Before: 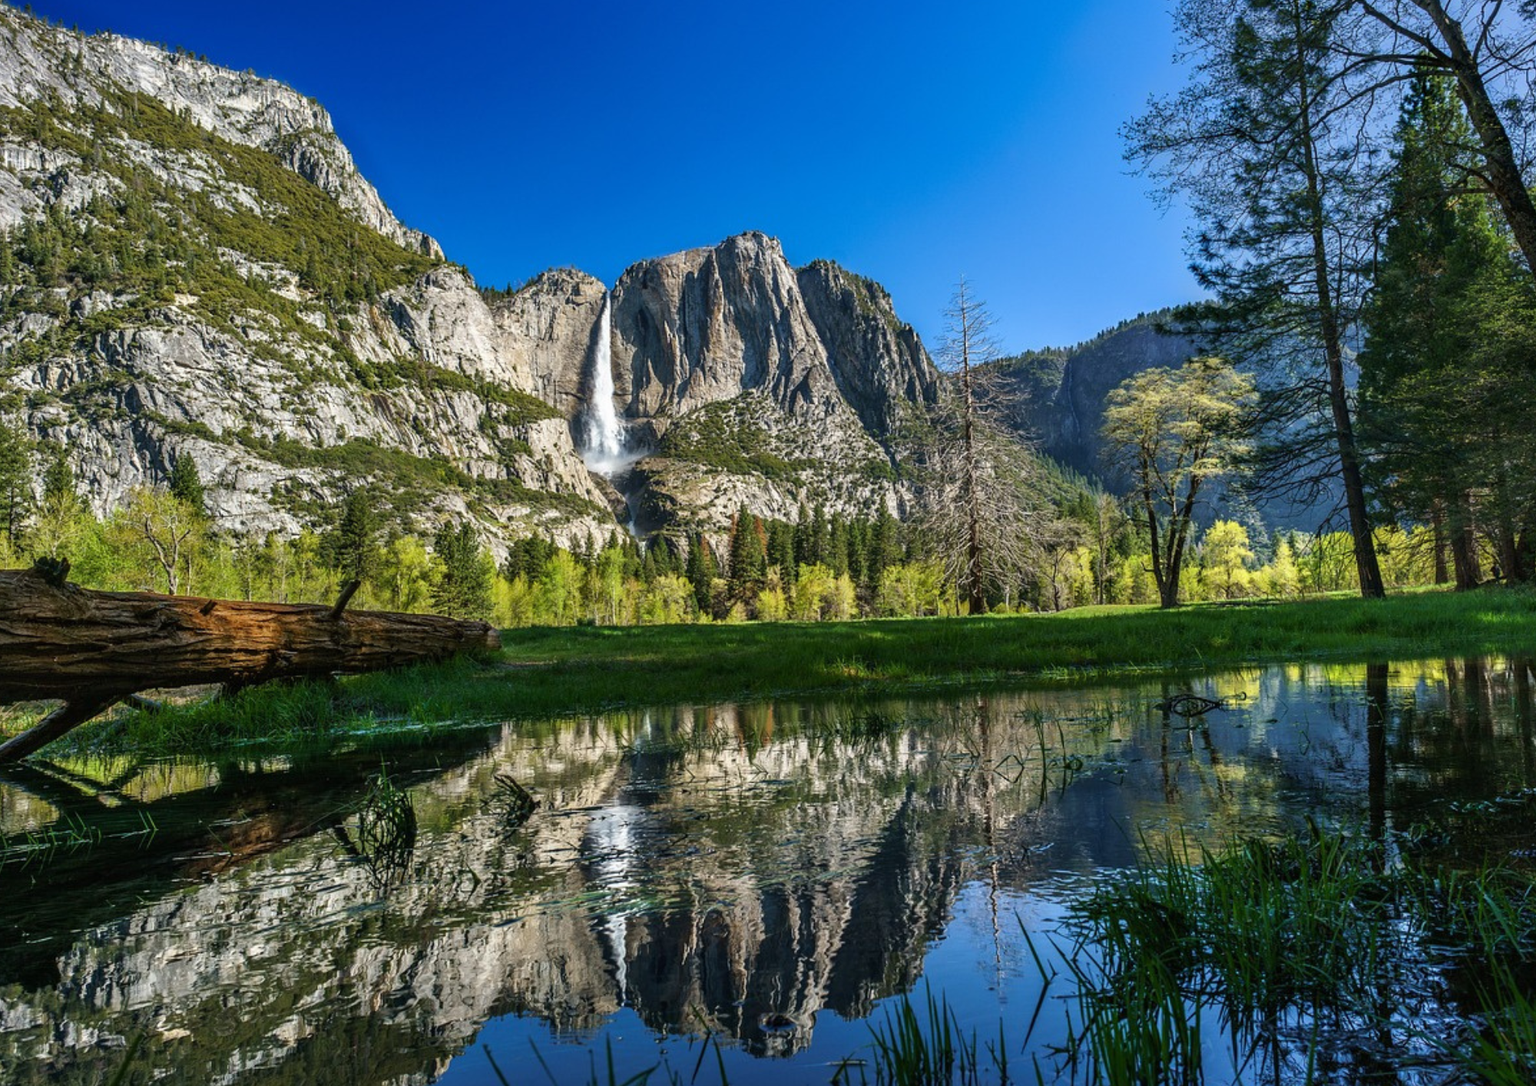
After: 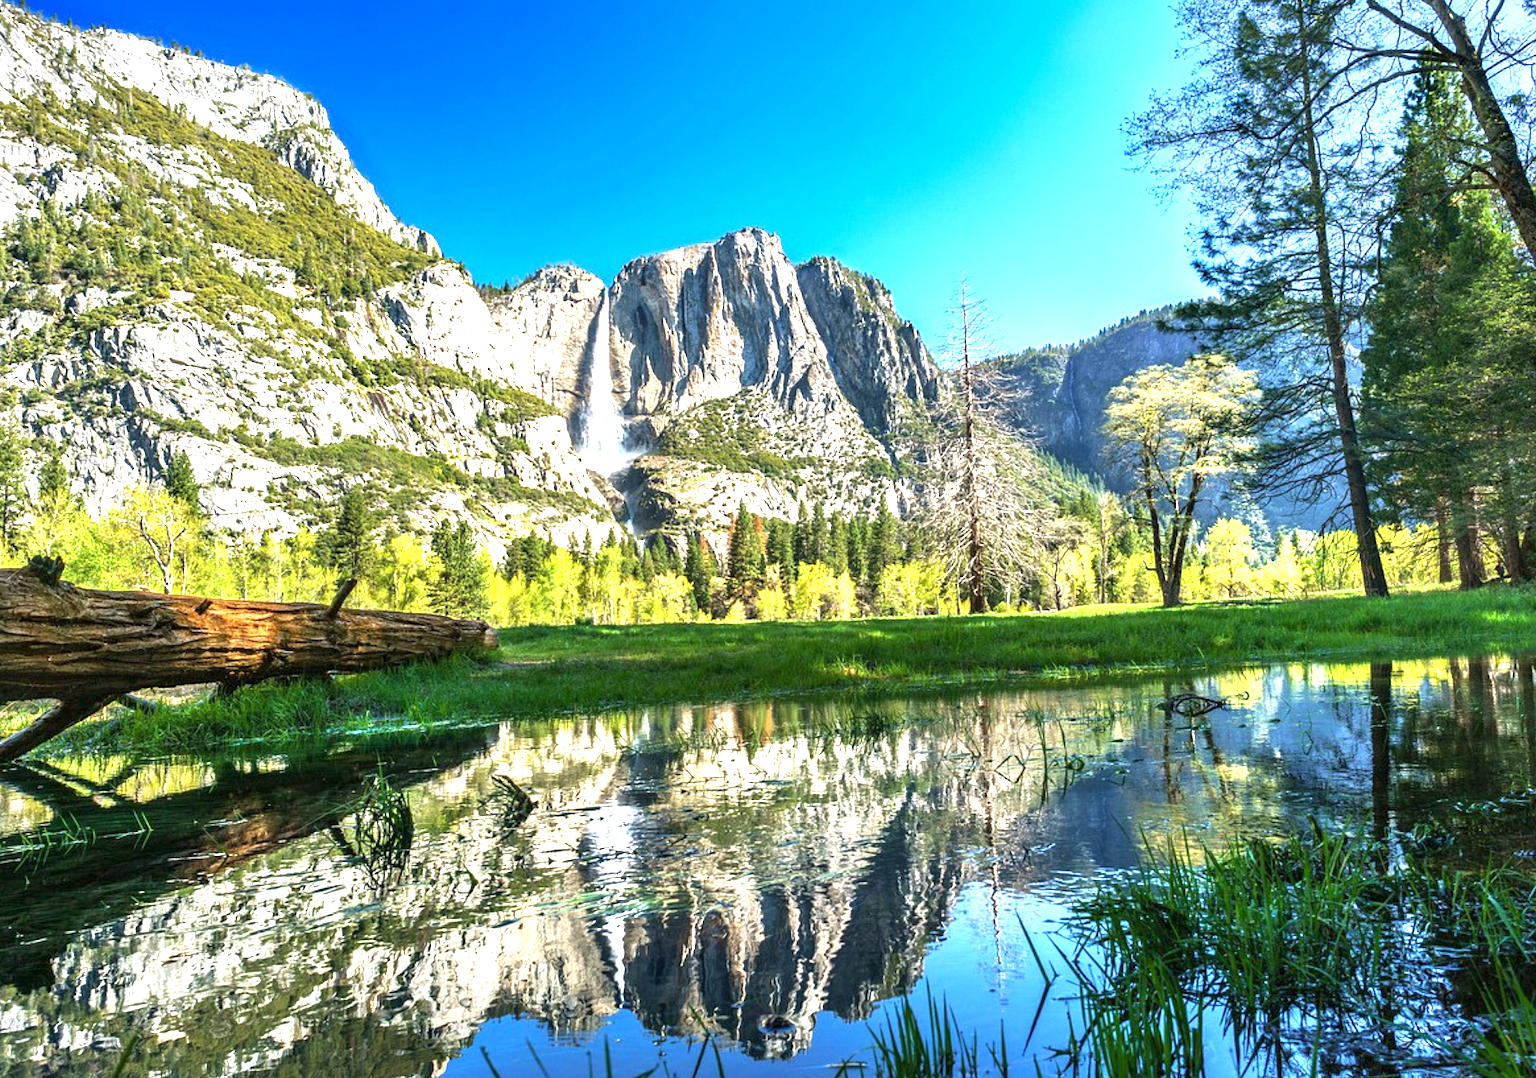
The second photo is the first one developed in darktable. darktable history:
exposure: black level correction 0.001, exposure 1.813 EV, compensate highlight preservation false
crop: left 0.435%, top 0.518%, right 0.246%, bottom 0.773%
